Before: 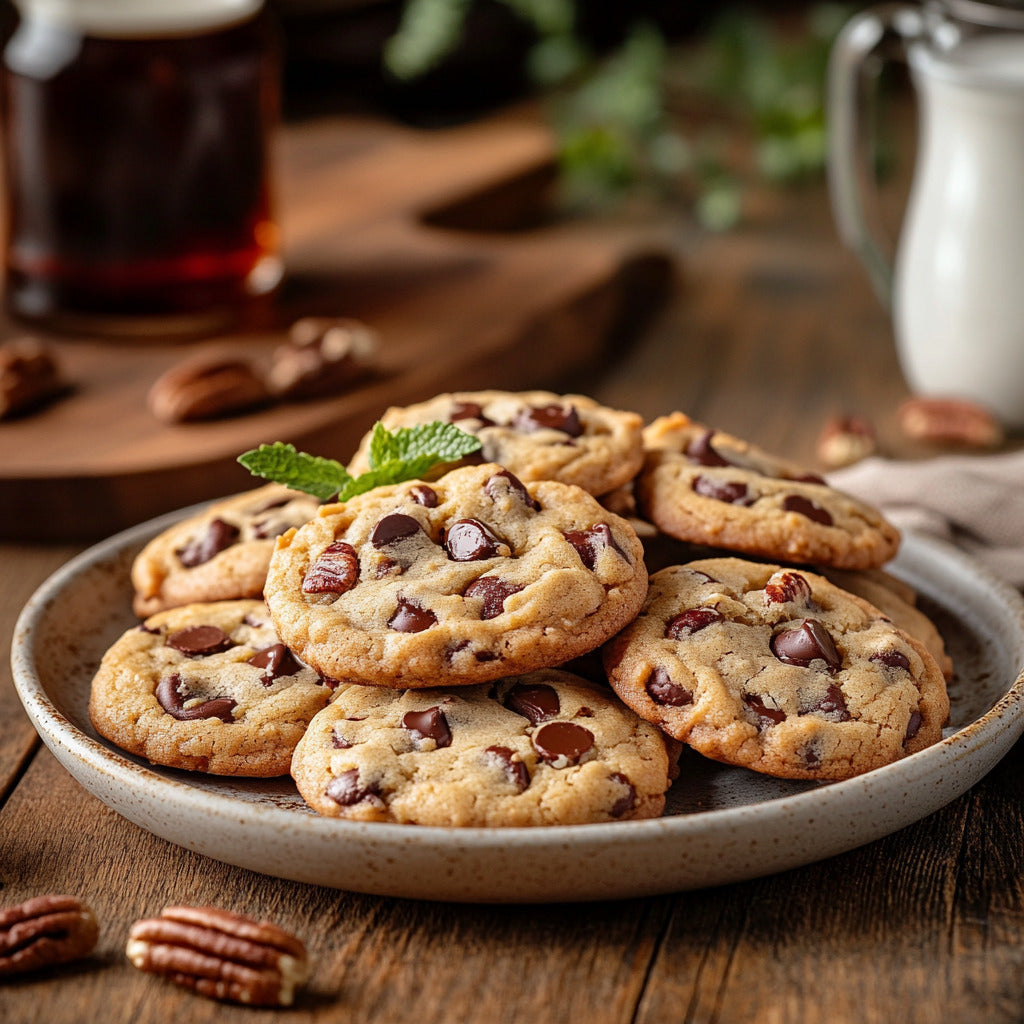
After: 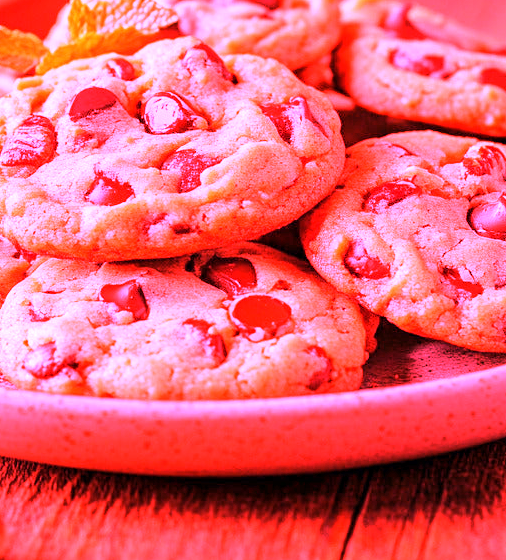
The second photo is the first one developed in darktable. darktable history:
crop: left 29.672%, top 41.786%, right 20.851%, bottom 3.487%
white balance: red 4.26, blue 1.802
